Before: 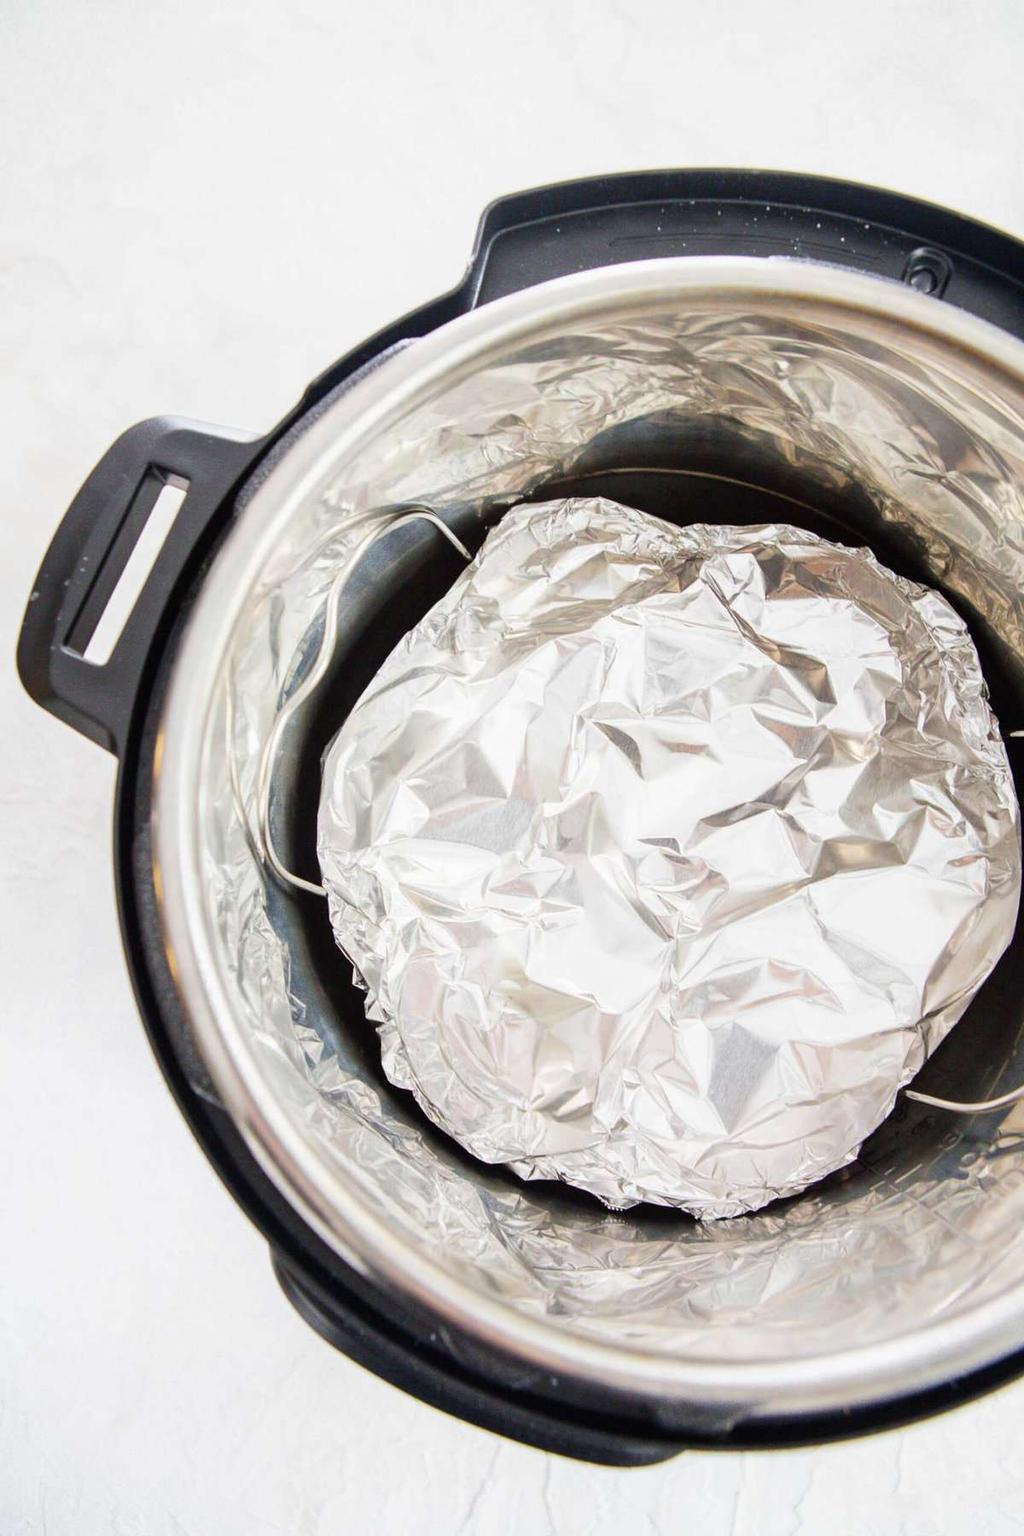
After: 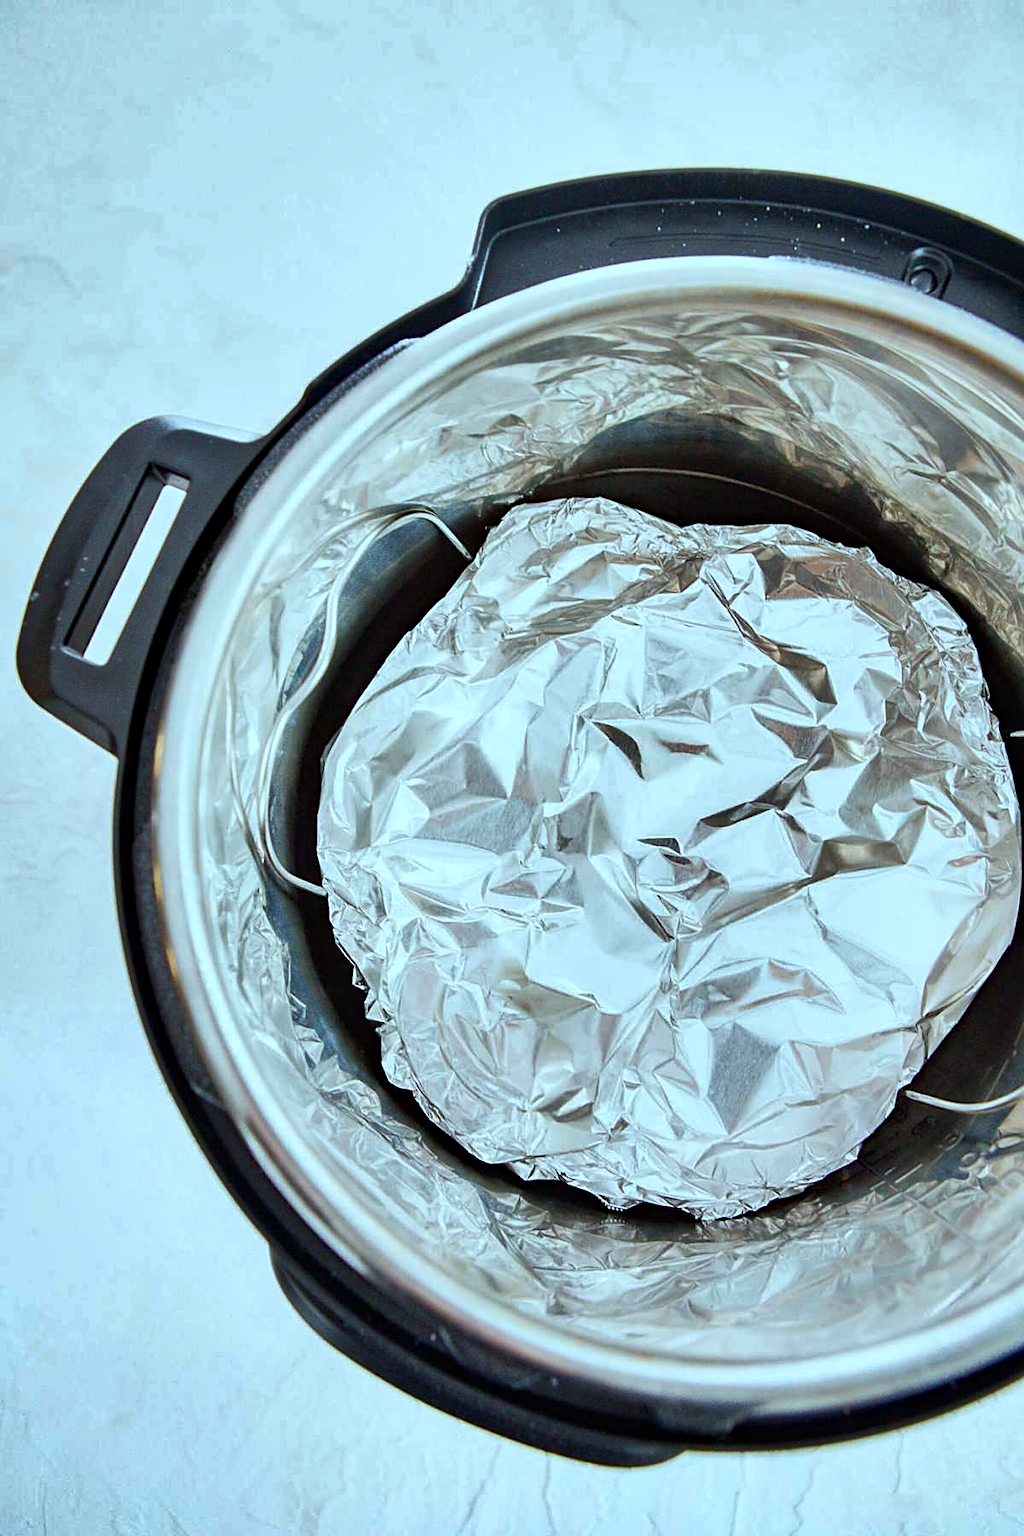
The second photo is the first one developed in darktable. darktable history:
white balance: red 0.978, blue 0.999
shadows and highlights: radius 100.41, shadows 50.55, highlights -64.36, highlights color adjustment 49.82%, soften with gaussian
sharpen: on, module defaults
haze removal: compatibility mode true, adaptive false
color correction: highlights a* -11.71, highlights b* -15.58
